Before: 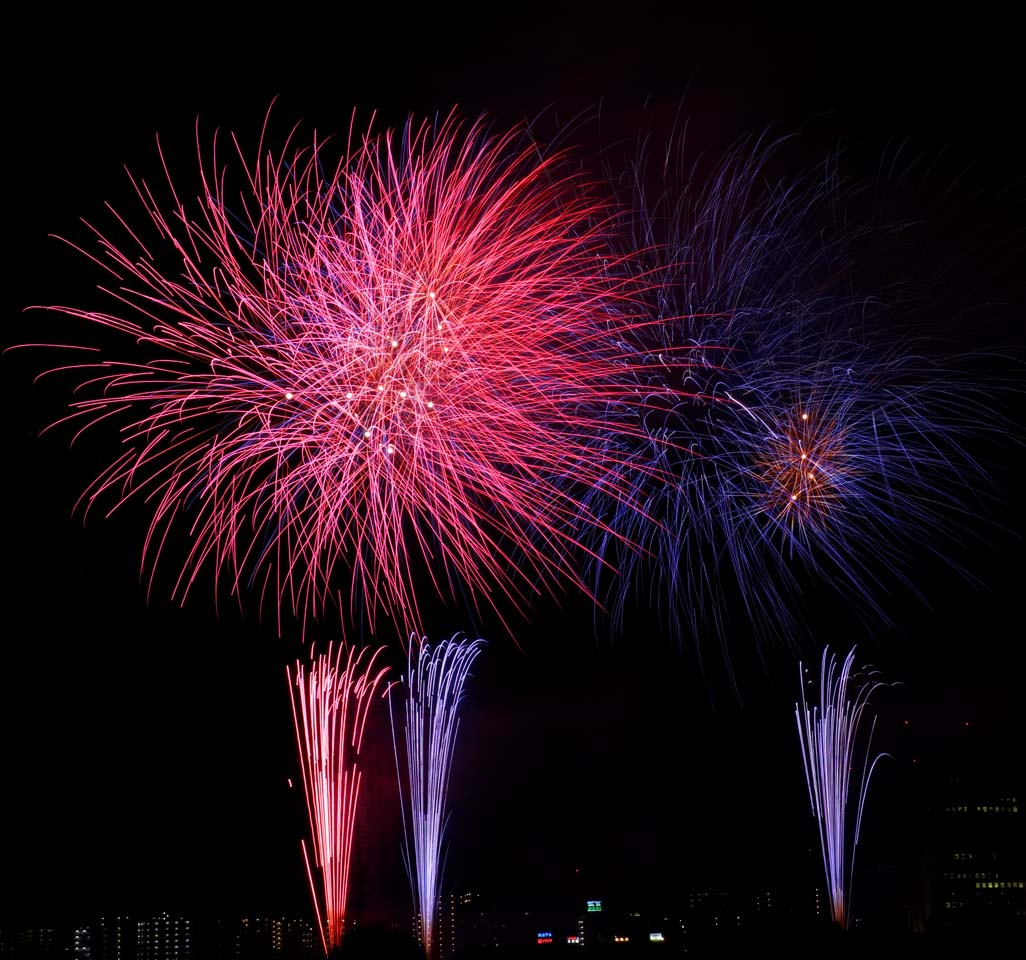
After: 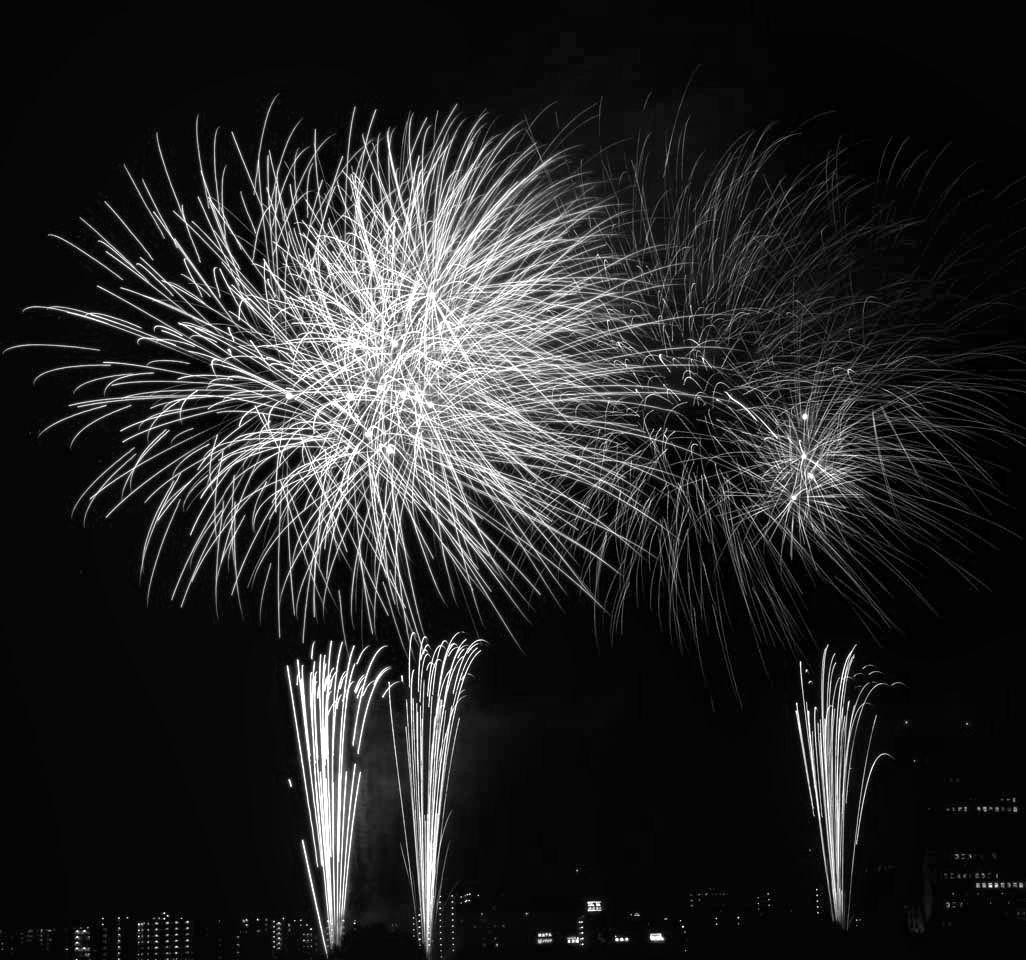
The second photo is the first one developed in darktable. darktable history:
monochrome: a 32, b 64, size 2.3
contrast brightness saturation: saturation -0.05
local contrast: detail 130%
exposure: black level correction 0, exposure 1.45 EV, compensate exposure bias true, compensate highlight preservation false
